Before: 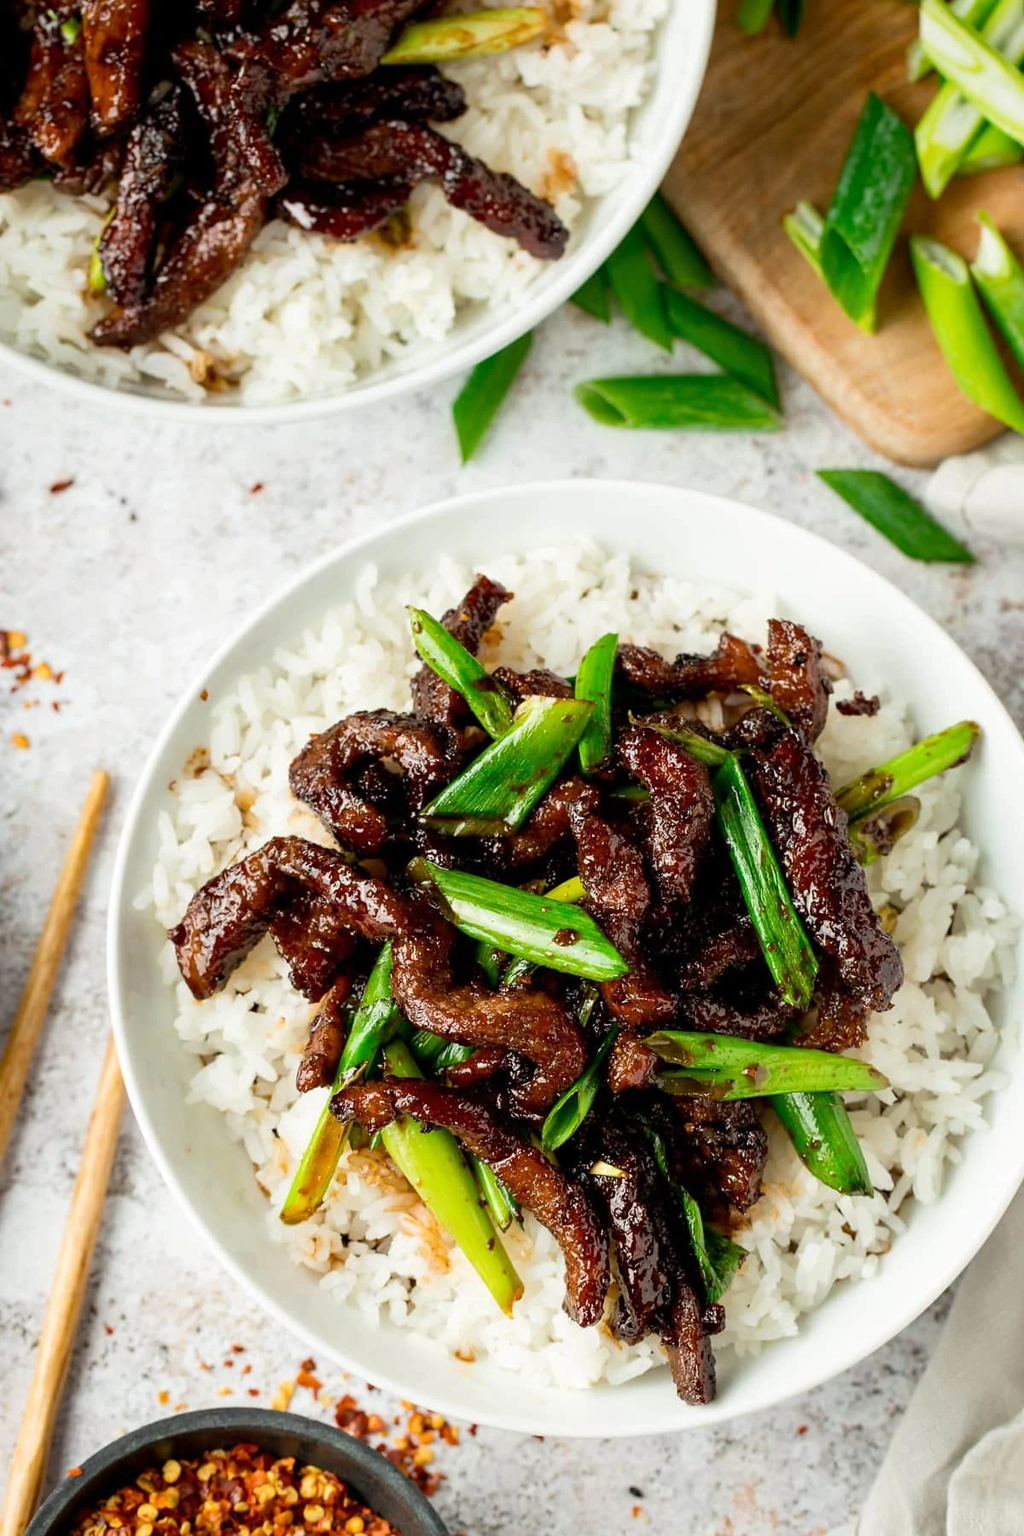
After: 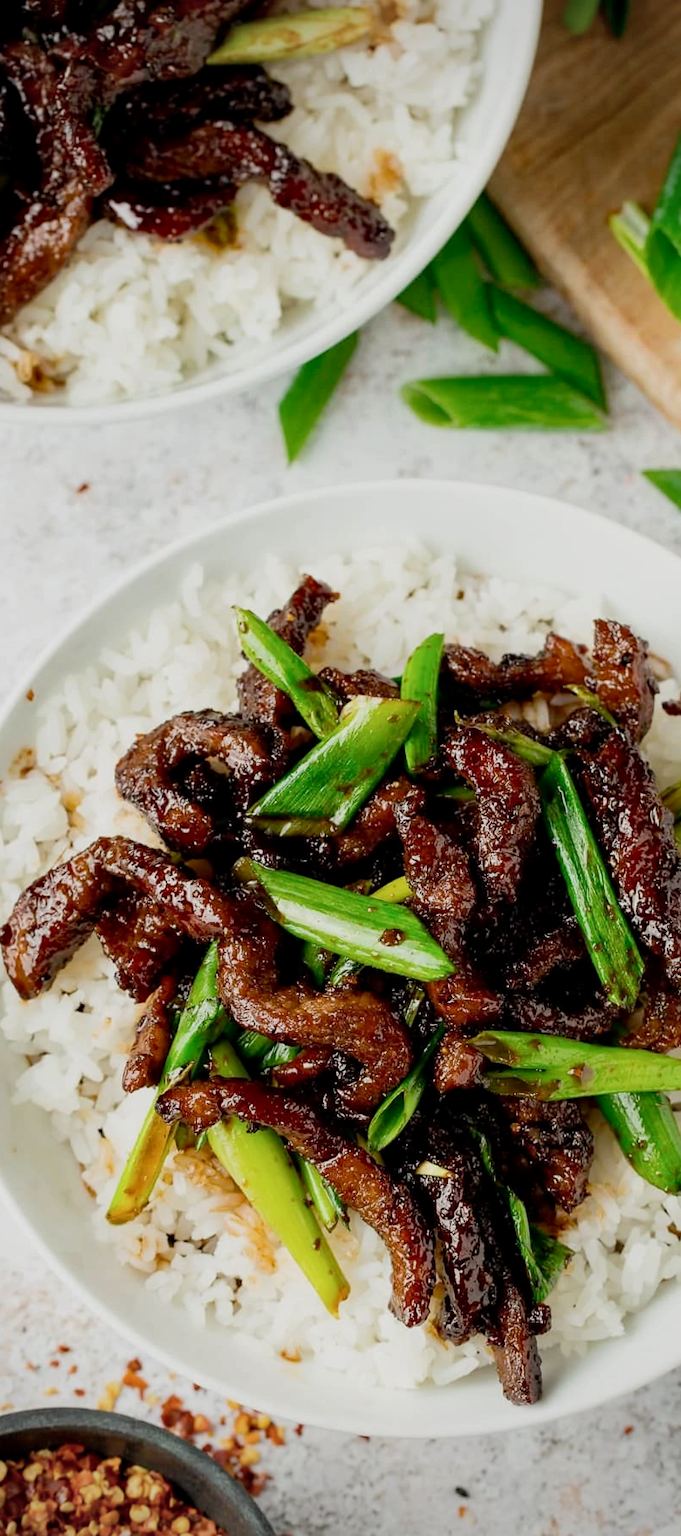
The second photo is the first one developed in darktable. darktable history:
vignetting: fall-off radius 61.21%
crop: left 17.081%, right 16.321%
filmic rgb: black relative exposure -14.92 EV, white relative exposure 3 EV, target black luminance 0%, hardness 9.19, latitude 98.48%, contrast 0.911, shadows ↔ highlights balance 0.613%, preserve chrominance no, color science v5 (2021)
